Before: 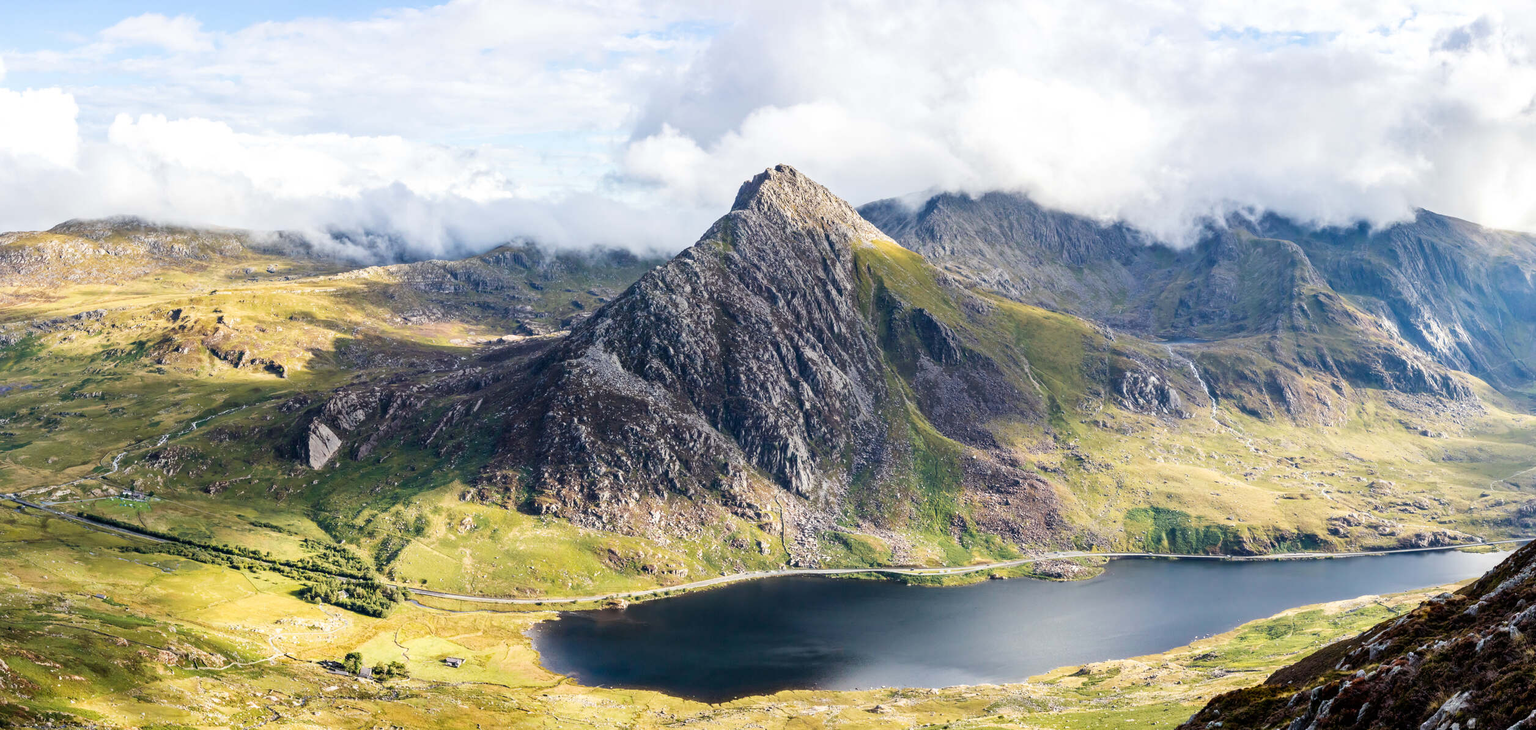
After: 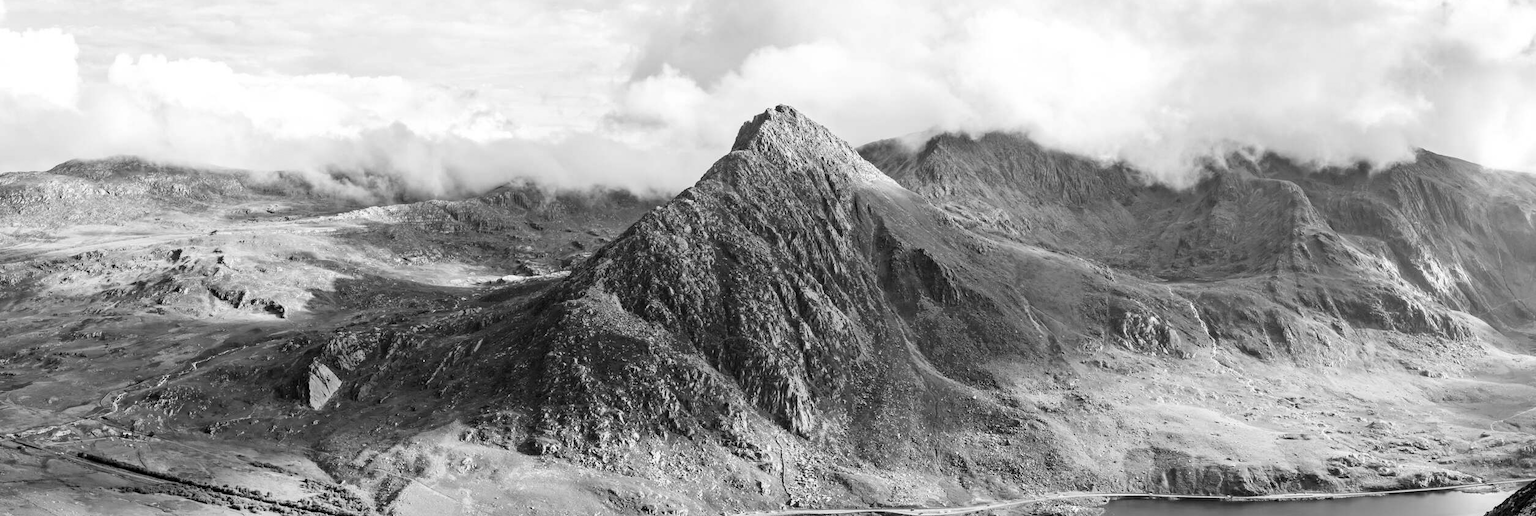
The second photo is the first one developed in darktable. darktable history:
crop and rotate: top 8.293%, bottom 20.996%
haze removal: adaptive false
monochrome: on, module defaults
color balance rgb: perceptual saturation grading › global saturation 25%, global vibrance 20%
